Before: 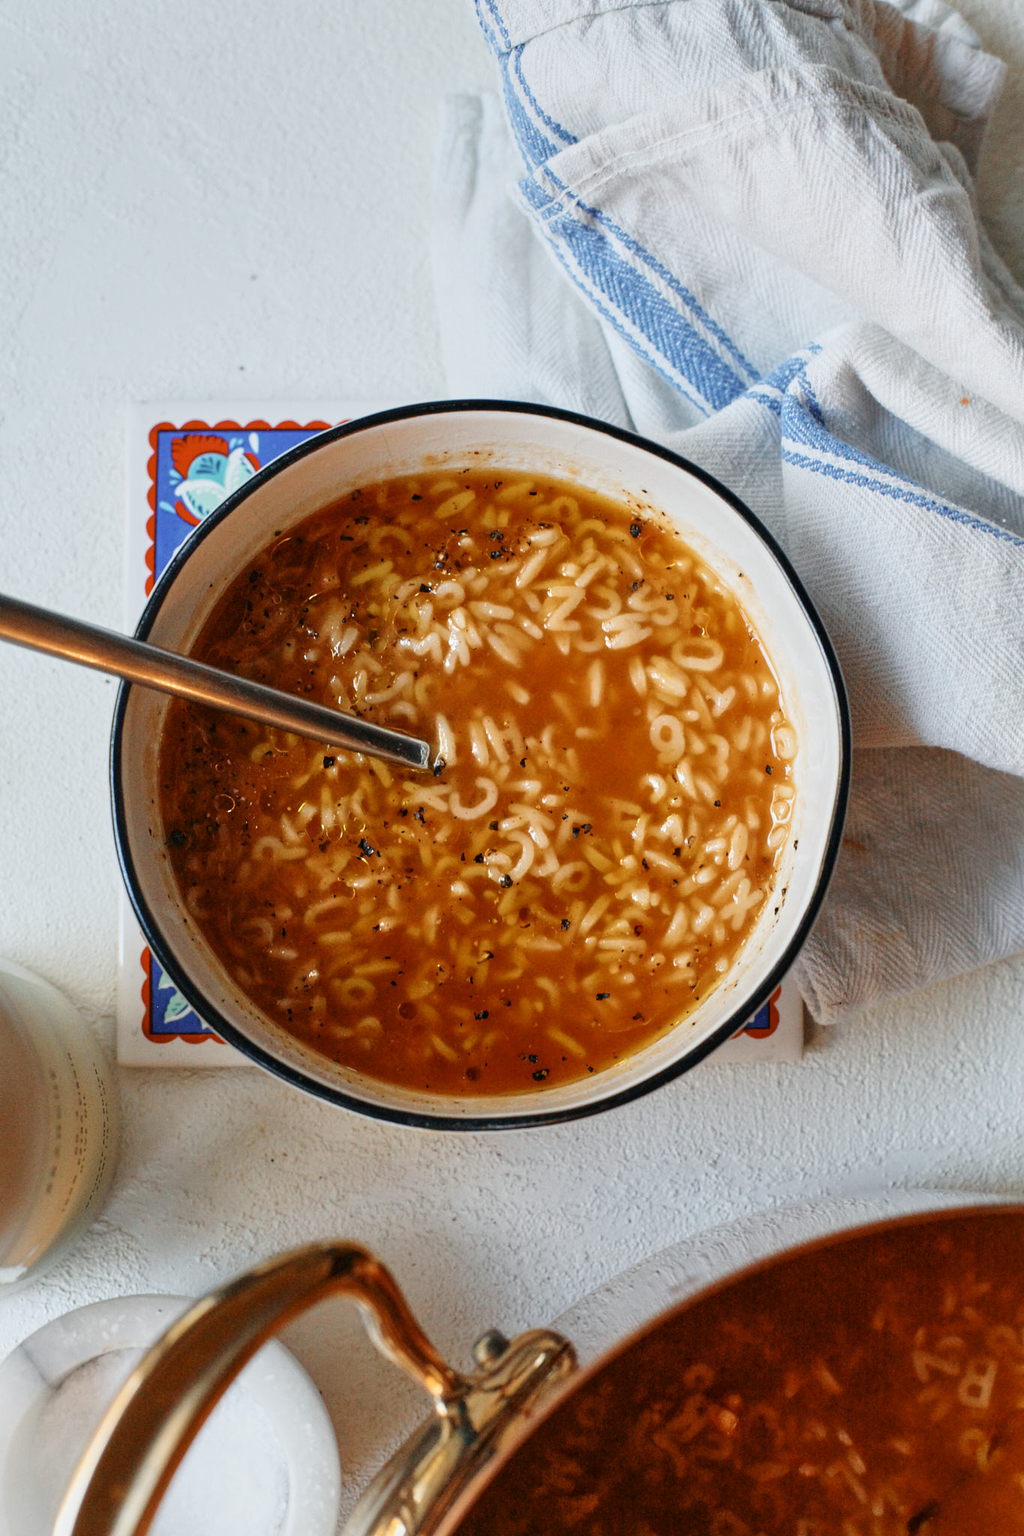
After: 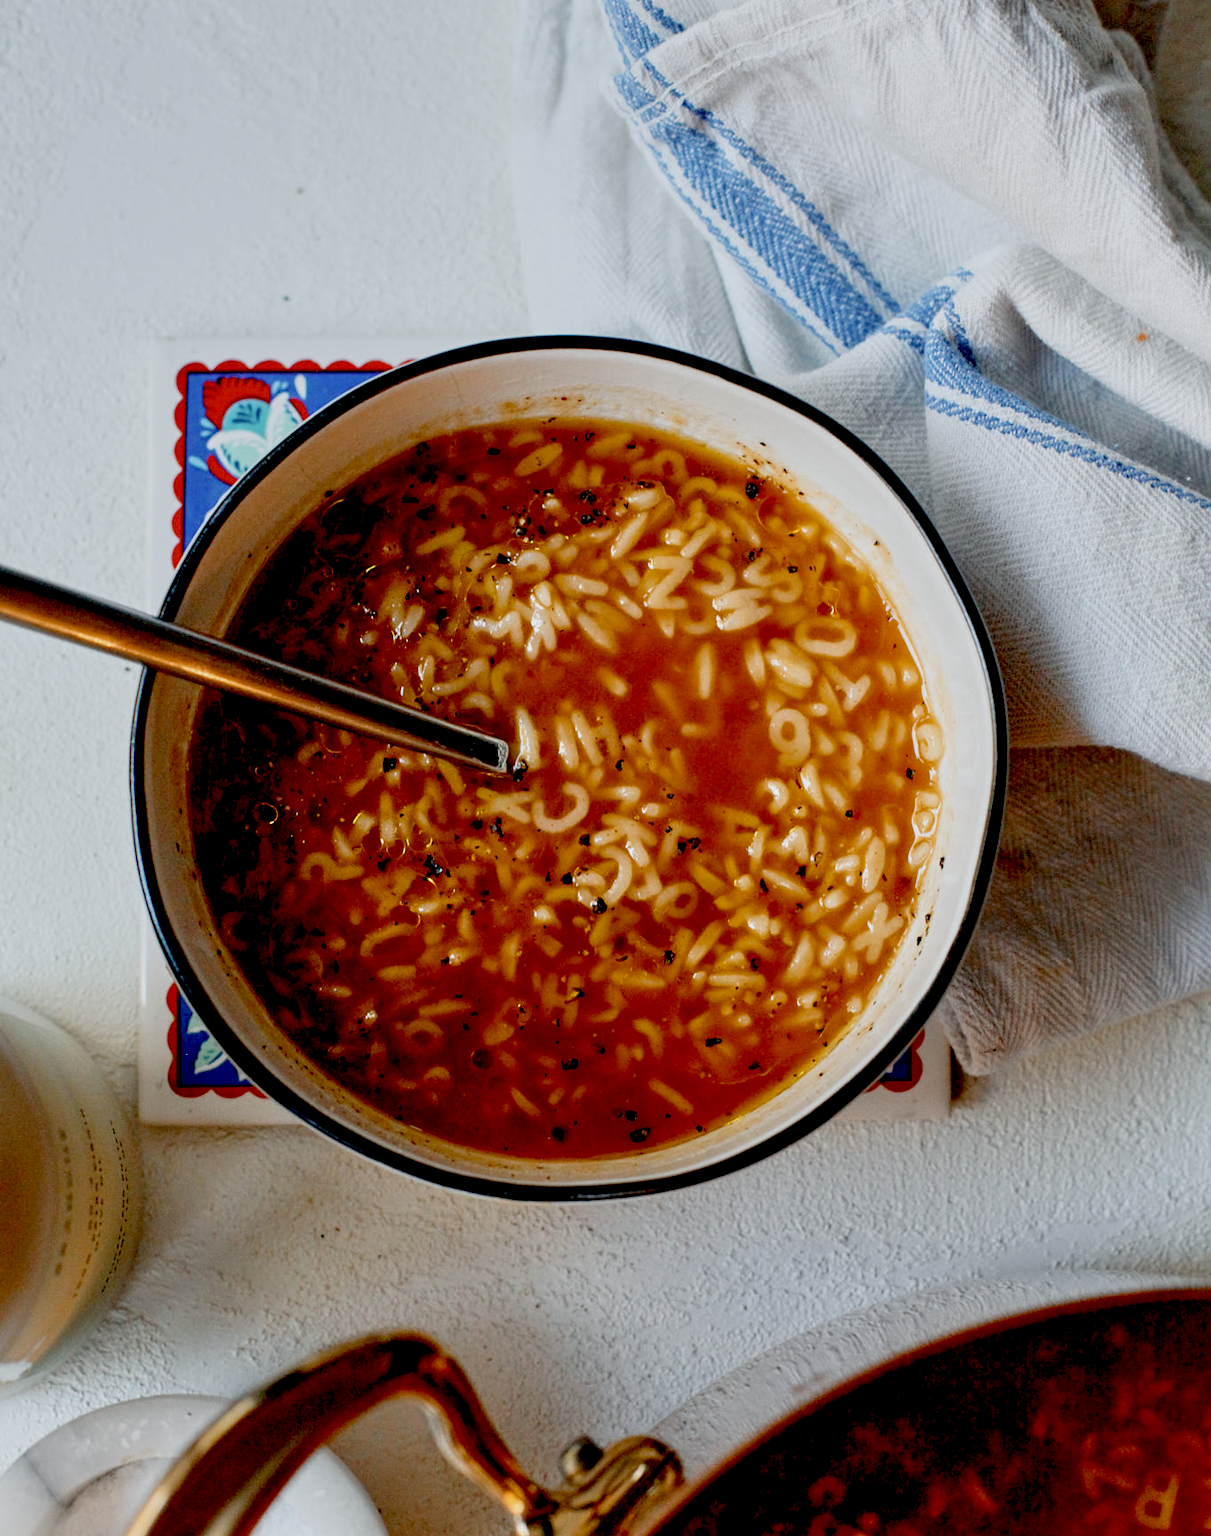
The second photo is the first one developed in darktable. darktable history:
exposure: black level correction 0.044, exposure -0.228 EV, compensate highlight preservation false
crop: top 7.599%, bottom 7.885%
